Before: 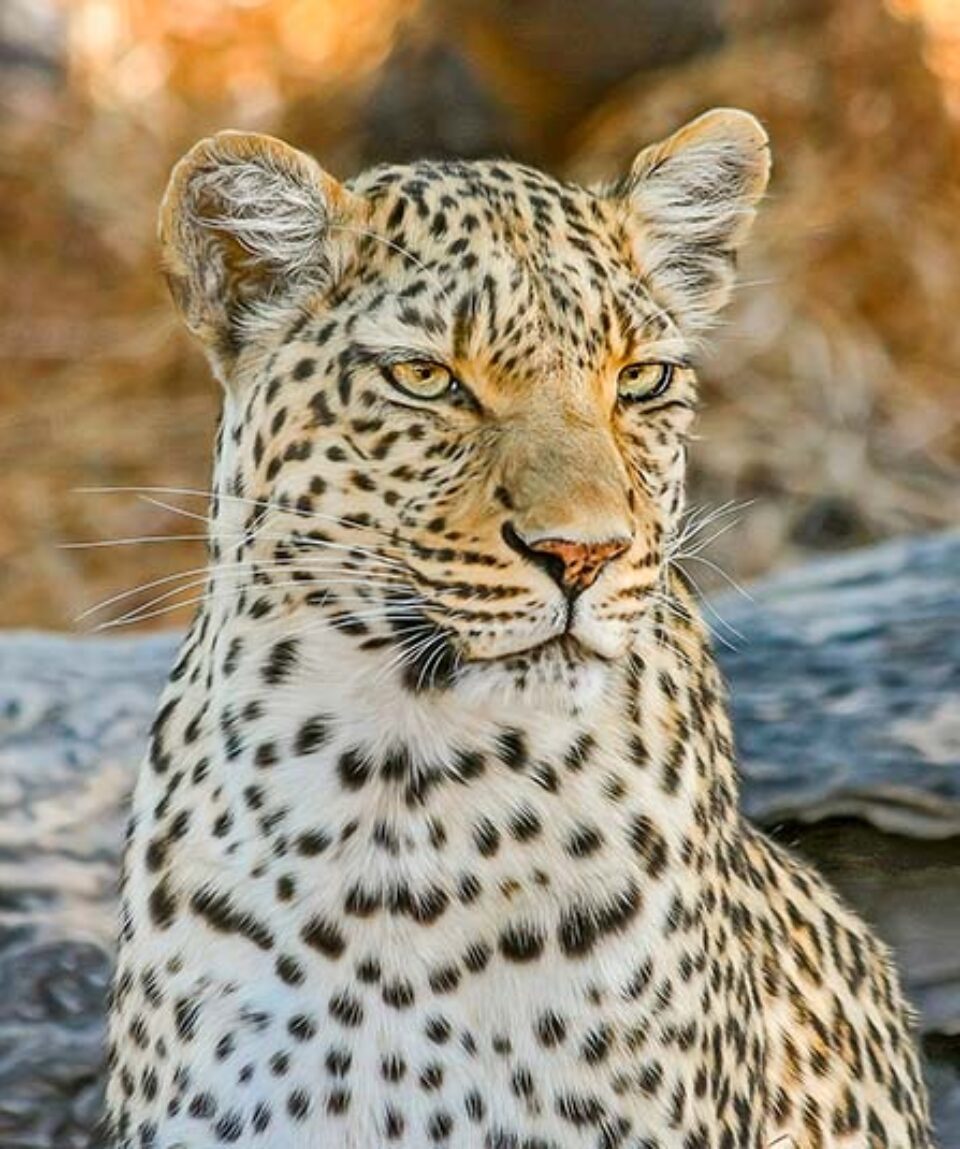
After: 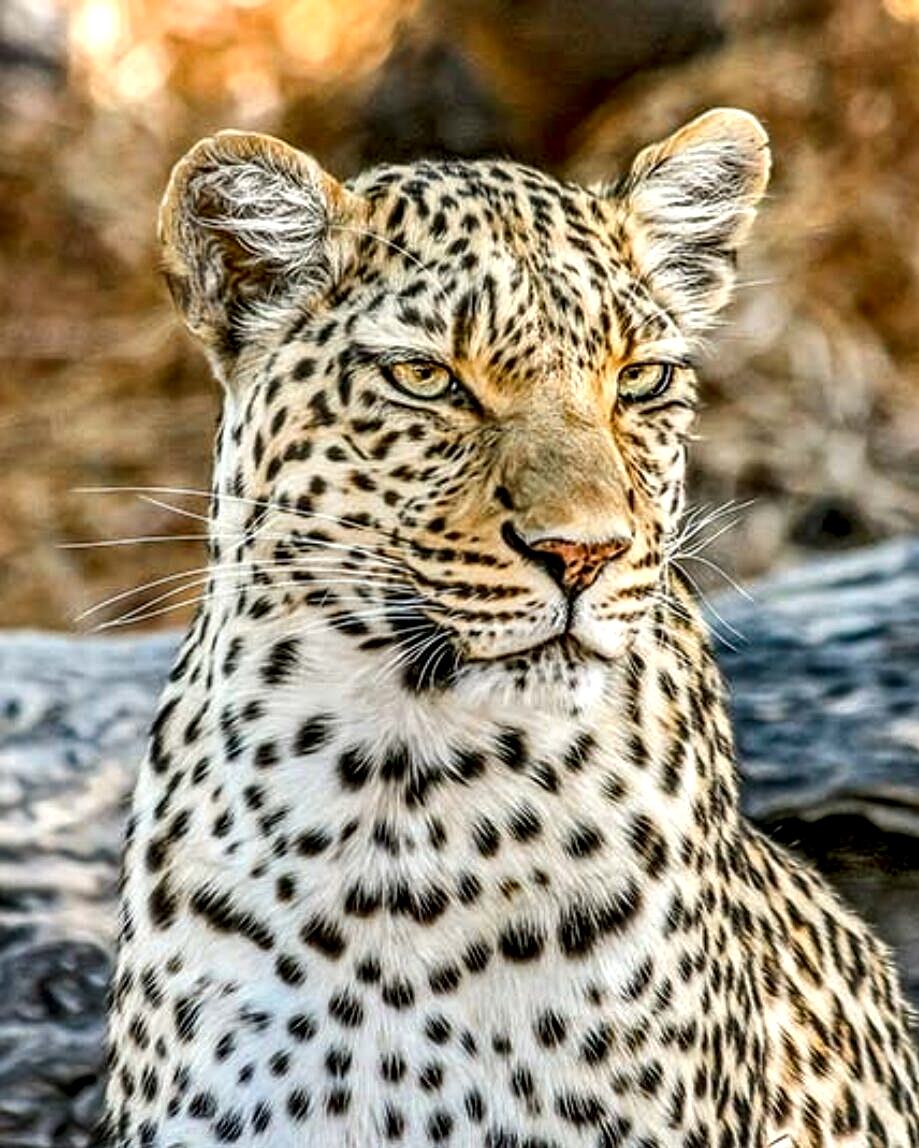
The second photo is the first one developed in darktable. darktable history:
local contrast: highlights 22%, detail 197%
crop: right 4.191%, bottom 0.017%
